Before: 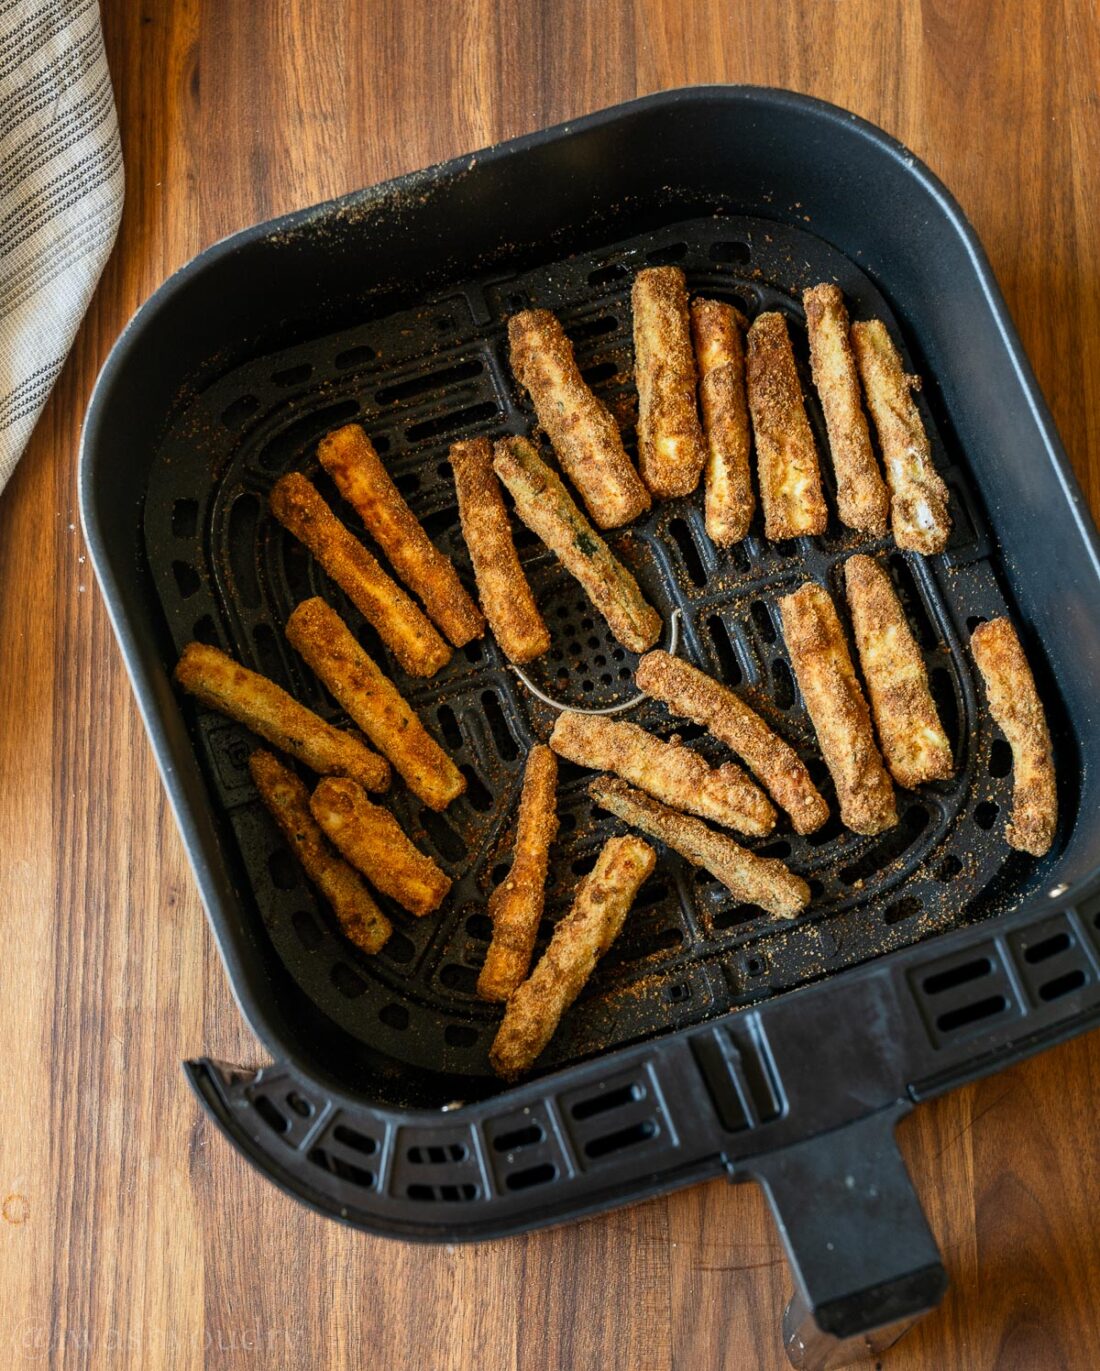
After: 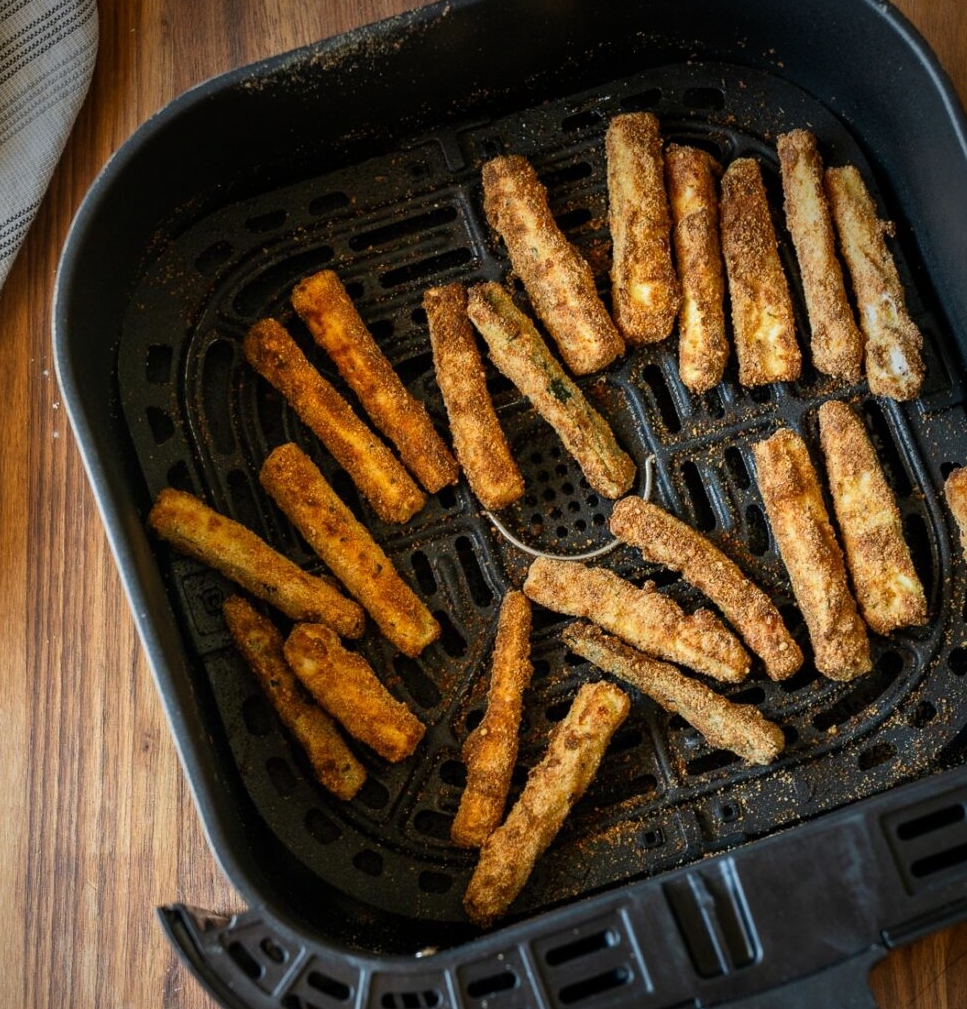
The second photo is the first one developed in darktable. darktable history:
crop and rotate: left 2.425%, top 11.305%, right 9.6%, bottom 15.08%
vignetting: brightness -0.629, saturation -0.007, center (-0.028, 0.239)
